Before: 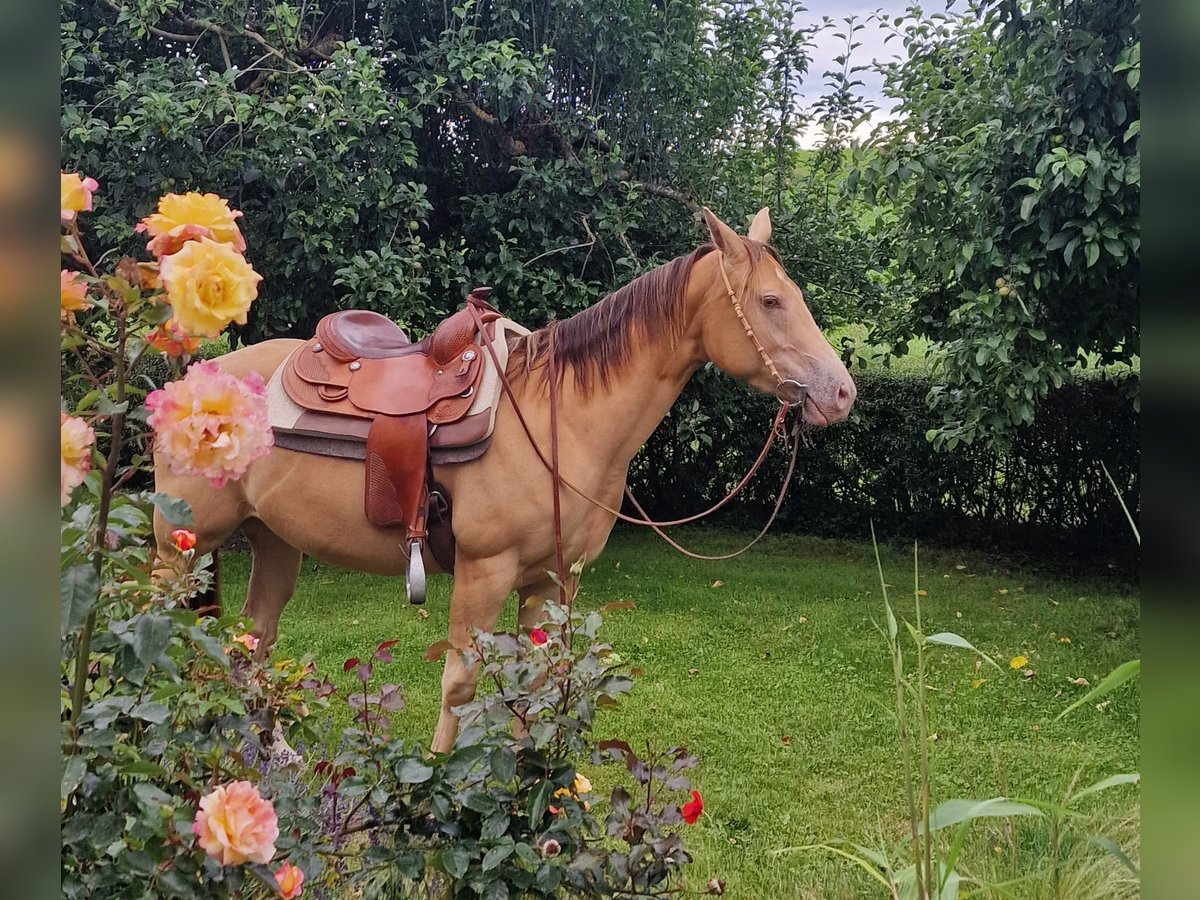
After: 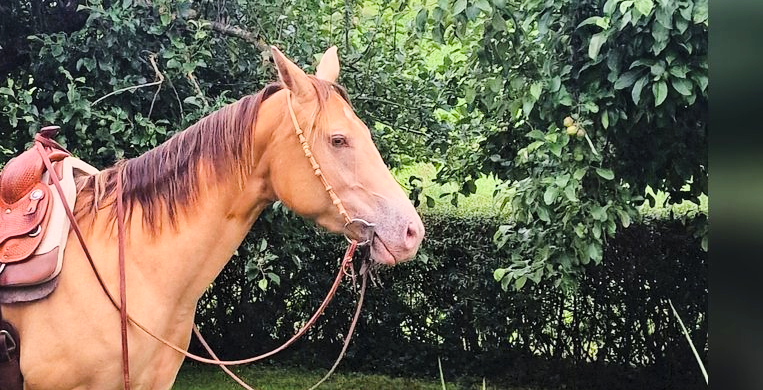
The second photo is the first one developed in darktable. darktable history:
crop: left 36.029%, top 17.977%, right 0.383%, bottom 38.654%
color balance rgb: linear chroma grading › global chroma 9.943%, perceptual saturation grading › global saturation 0.253%, perceptual saturation grading › highlights -30.155%, perceptual saturation grading › shadows 19.448%, global vibrance 20%
base curve: curves: ch0 [(0, 0) (0.028, 0.03) (0.121, 0.232) (0.46, 0.748) (0.859, 0.968) (1, 1)]
contrast brightness saturation: brightness 0.148
contrast equalizer: octaves 7, y [[0.5, 0.488, 0.462, 0.461, 0.491, 0.5], [0.5 ×6], [0.5 ×6], [0 ×6], [0 ×6]], mix -0.189
sharpen: radius 2.915, amount 0.851, threshold 47.312
